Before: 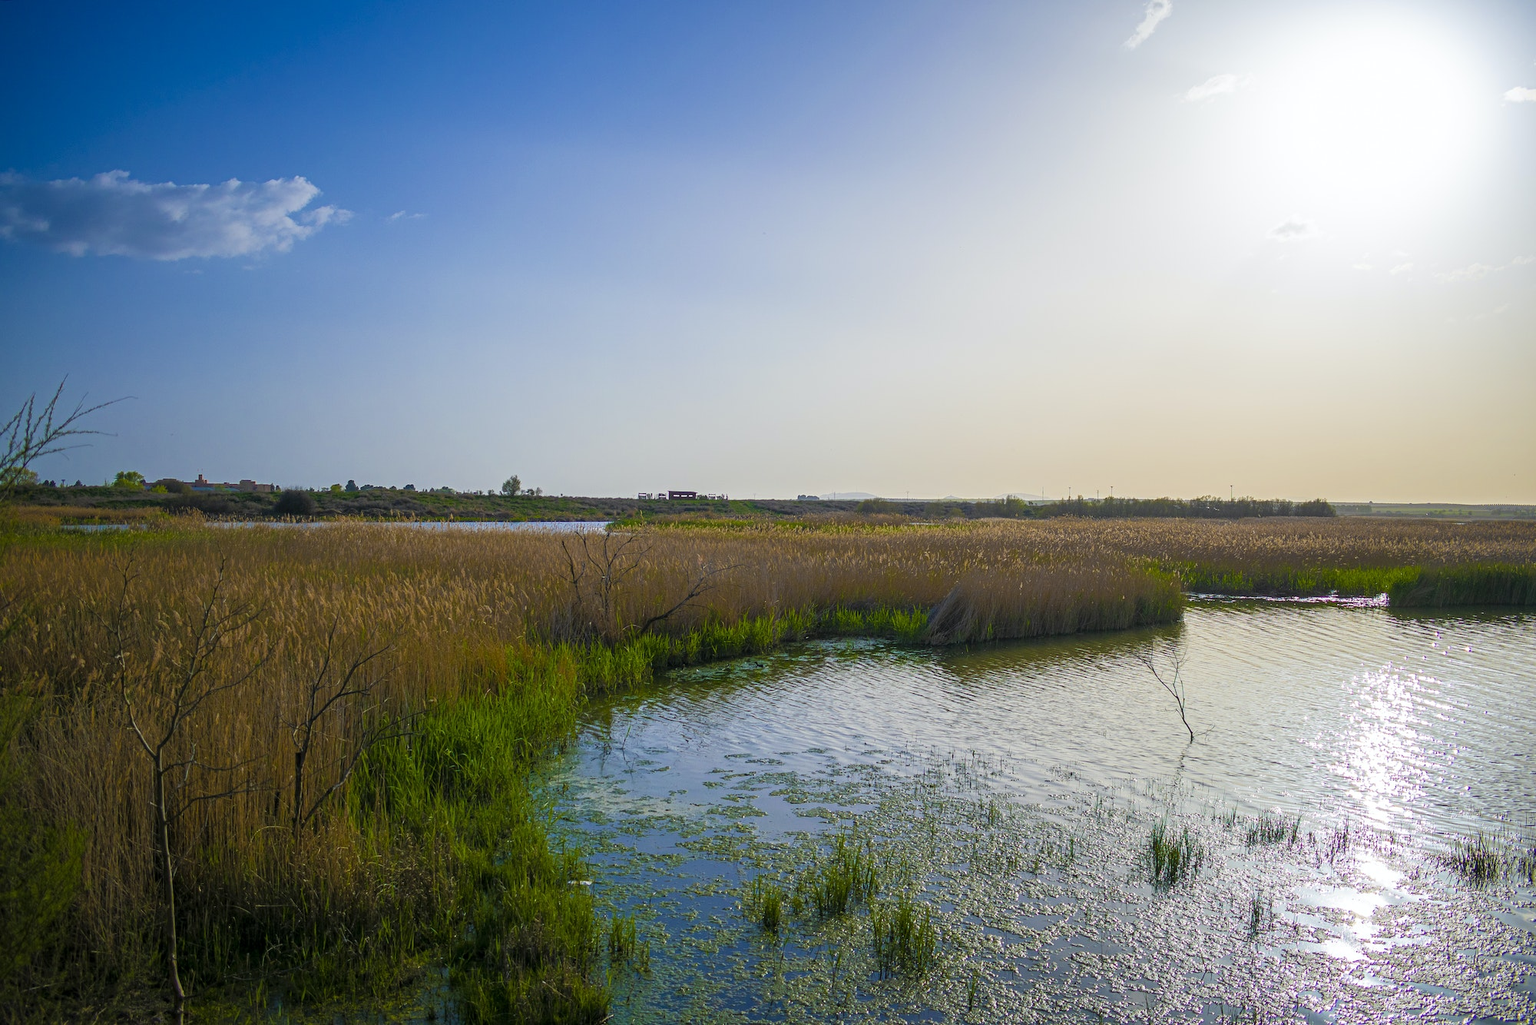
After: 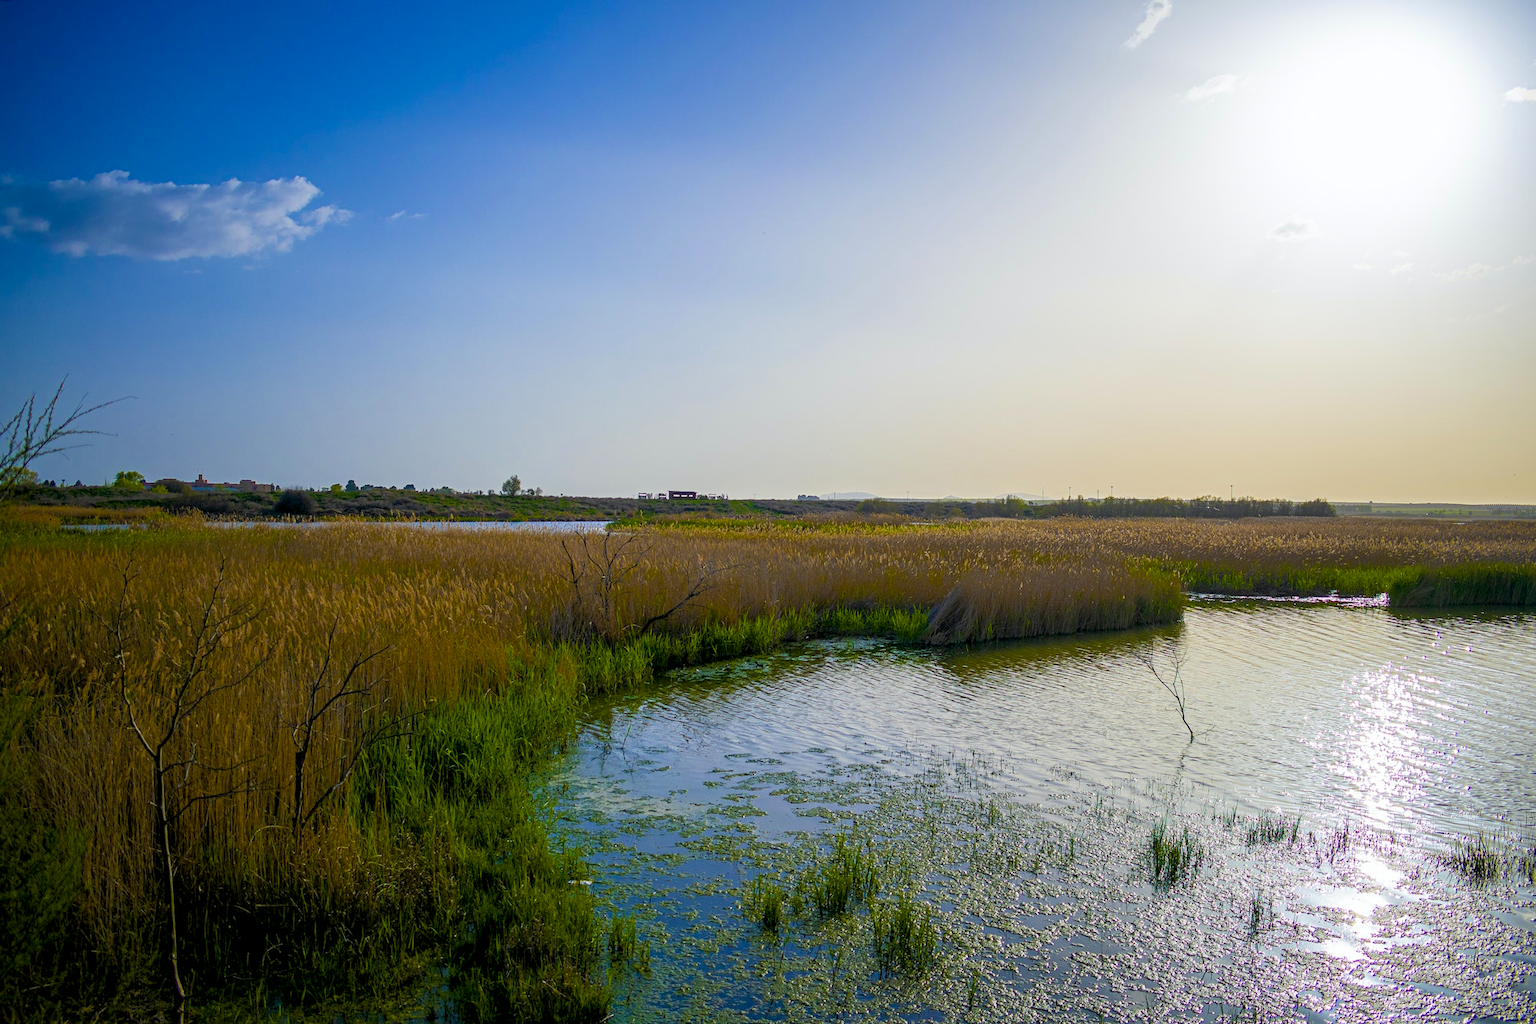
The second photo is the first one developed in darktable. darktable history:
color balance rgb: global offset › luminance -0.876%, perceptual saturation grading › global saturation 19.725%, global vibrance 12.246%
